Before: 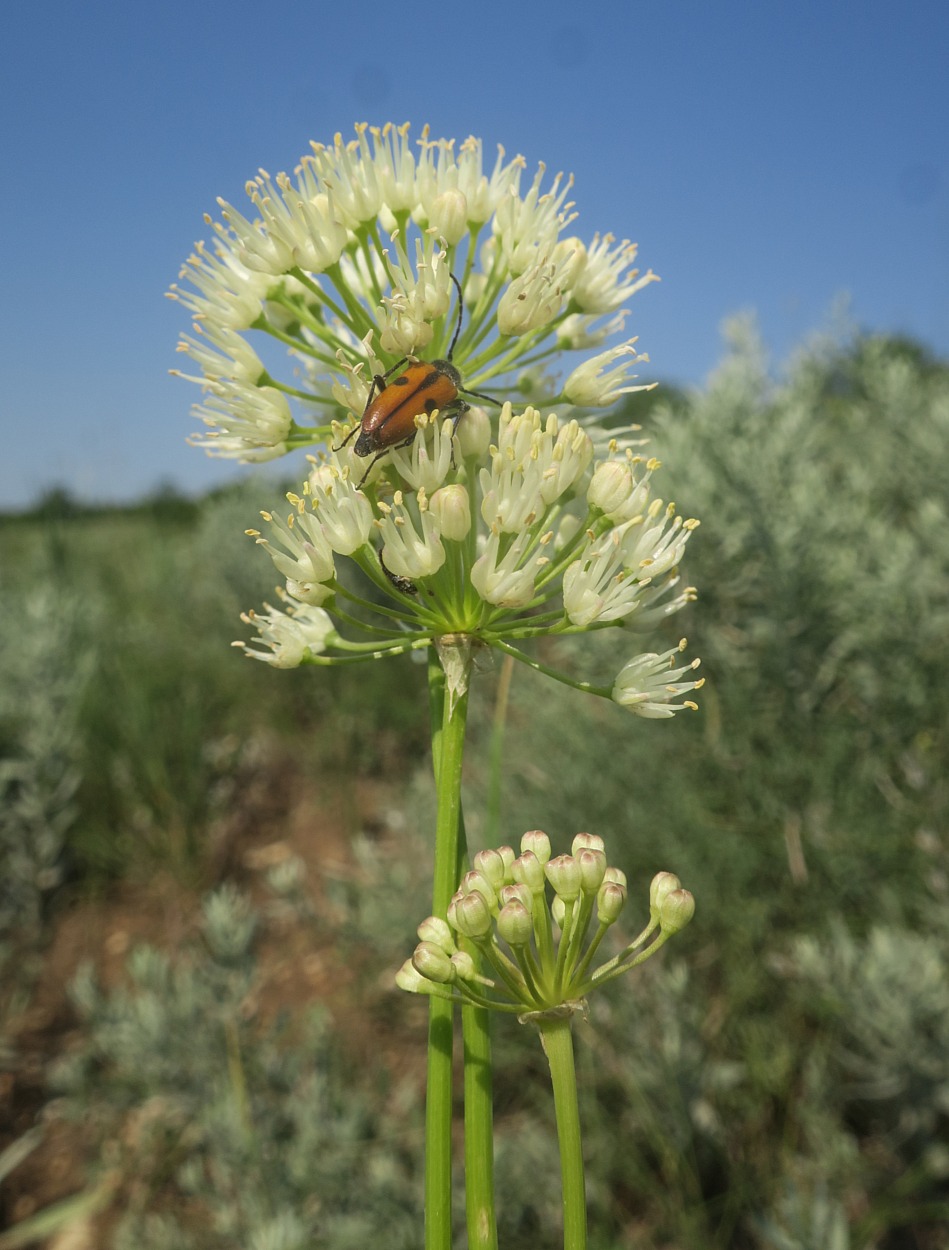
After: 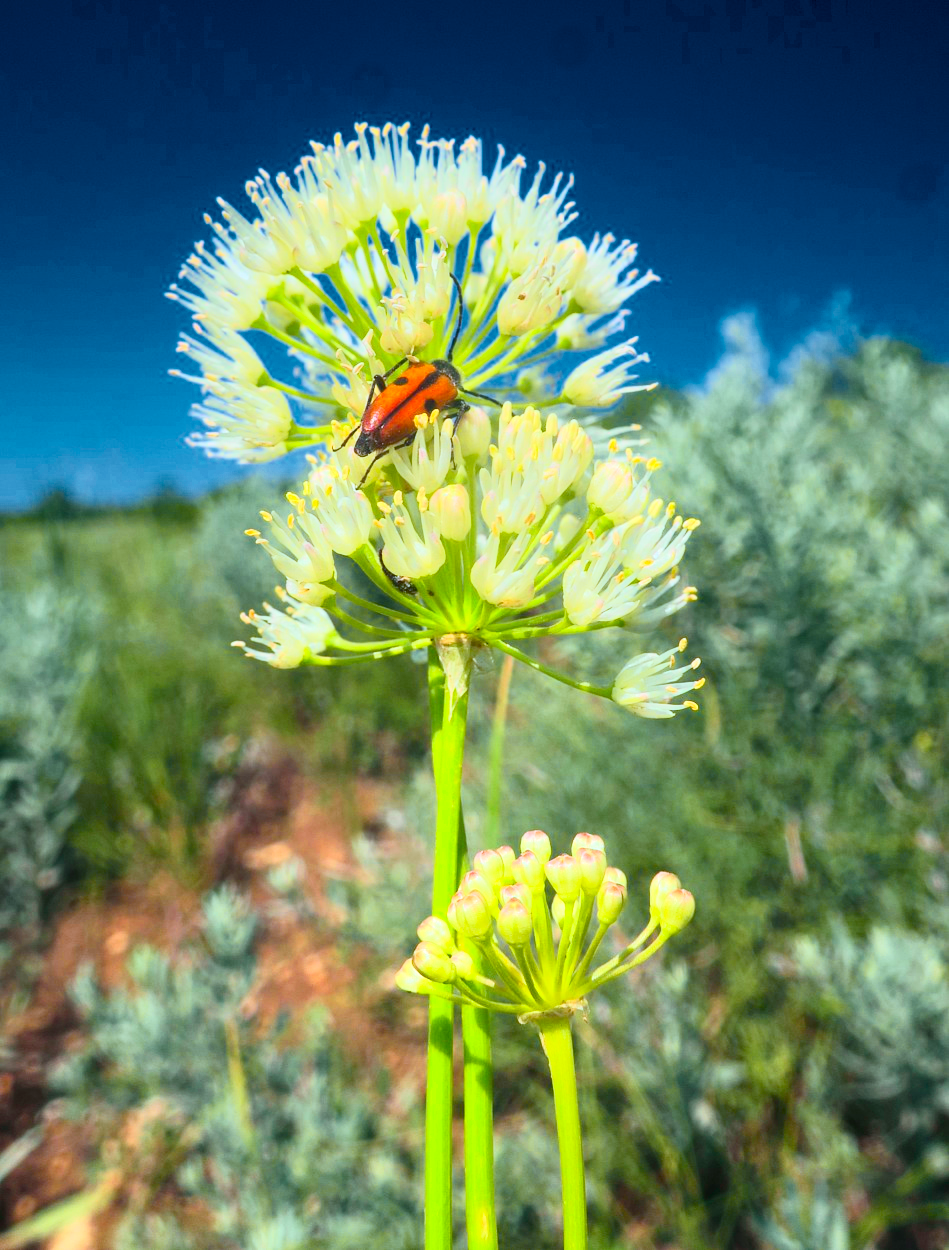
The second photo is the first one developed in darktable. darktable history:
graduated density: on, module defaults
color calibration: output R [1.422, -0.35, -0.252, 0], output G [-0.238, 1.259, -0.084, 0], output B [-0.081, -0.196, 1.58, 0], output brightness [0.49, 0.671, -0.57, 0], illuminant same as pipeline (D50), adaptation none (bypass), saturation algorithm version 1 (2020)
tone curve: curves: ch0 [(0, 0.001) (0.139, 0.096) (0.311, 0.278) (0.495, 0.531) (0.718, 0.816) (0.841, 0.909) (1, 0.967)]; ch1 [(0, 0) (0.272, 0.249) (0.388, 0.385) (0.469, 0.456) (0.495, 0.497) (0.538, 0.554) (0.578, 0.605) (0.707, 0.778) (1, 1)]; ch2 [(0, 0) (0.125, 0.089) (0.353, 0.329) (0.443, 0.408) (0.502, 0.499) (0.557, 0.542) (0.608, 0.635) (1, 1)], color space Lab, independent channels, preserve colors none
